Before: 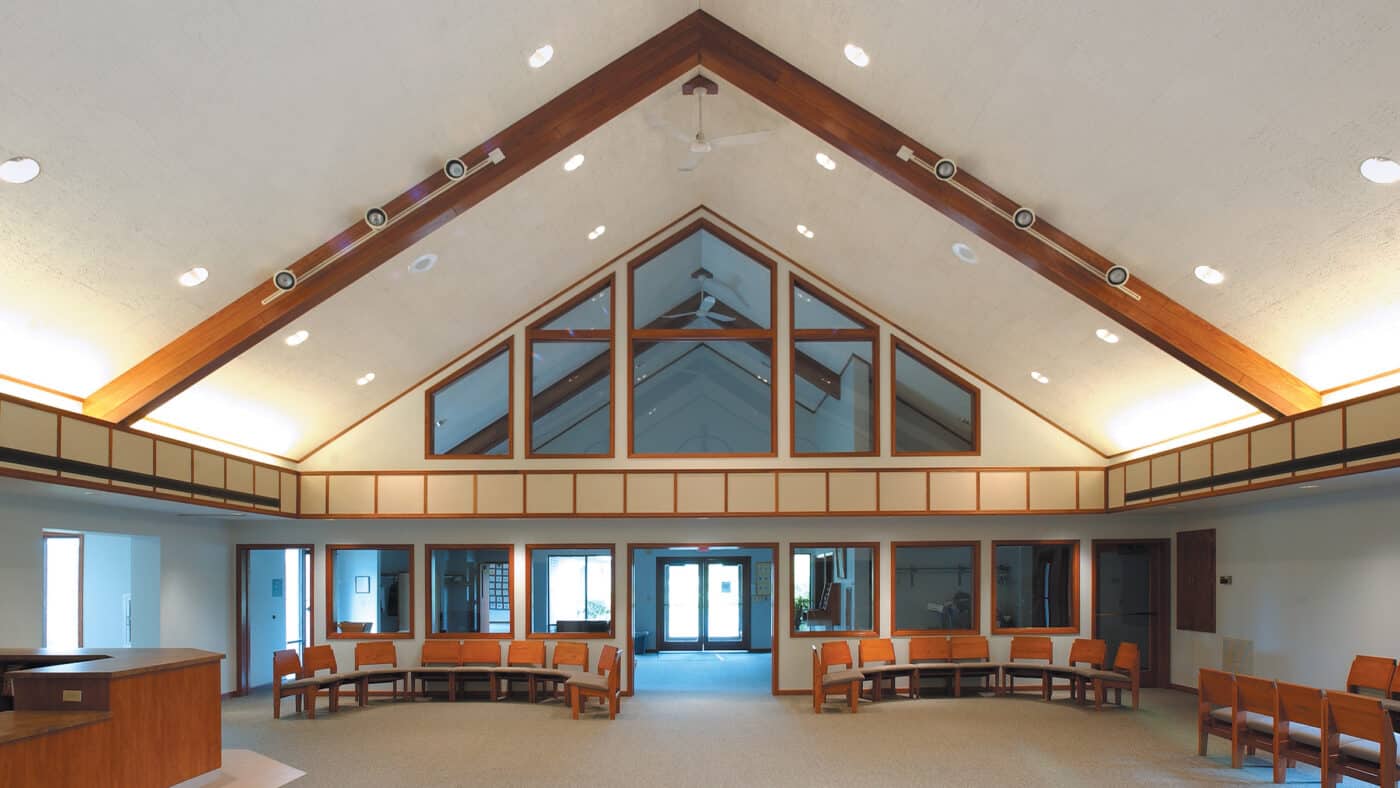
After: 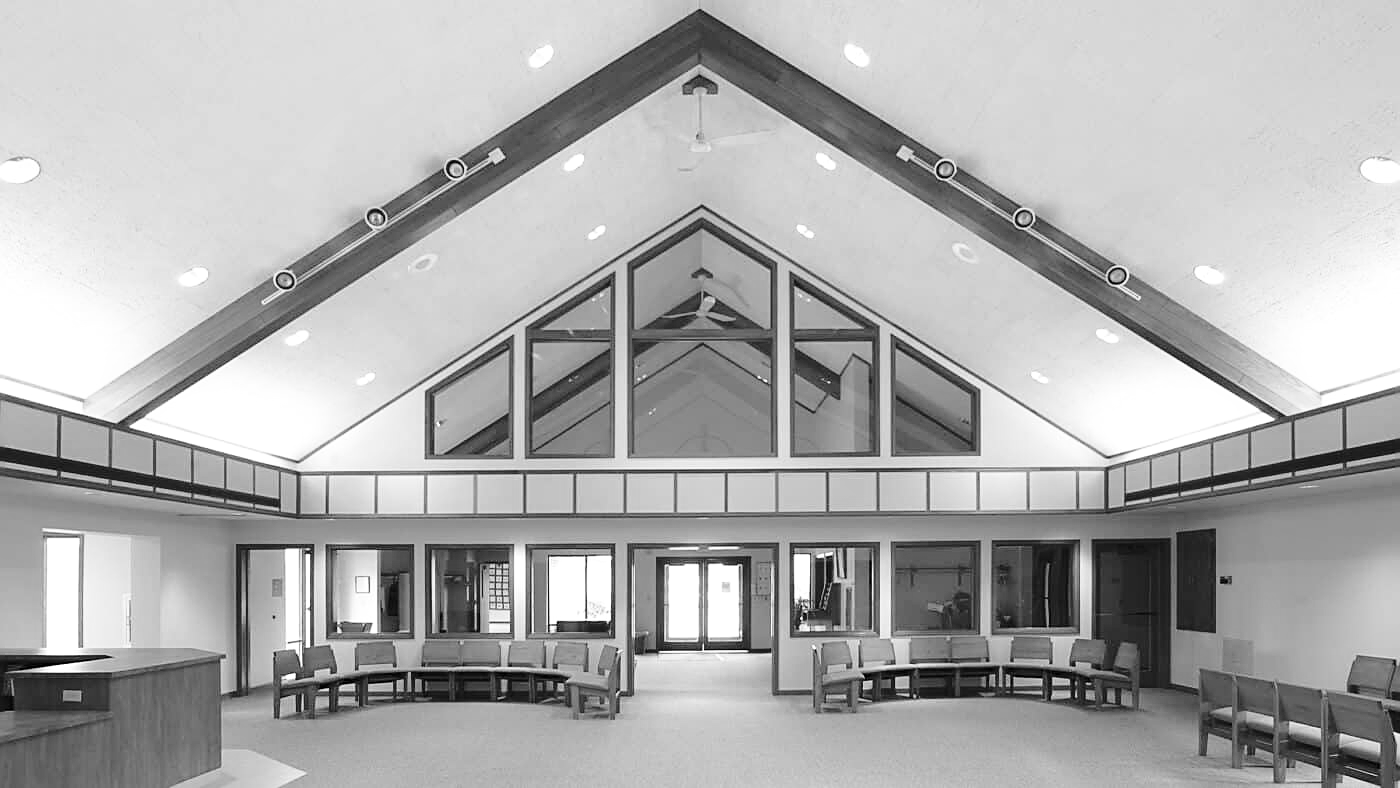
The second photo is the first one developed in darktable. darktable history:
color correction: highlights a* -0.182, highlights b* -0.124
shadows and highlights: shadows 10, white point adjustment 1, highlights -40
monochrome: on, module defaults
base curve: curves: ch0 [(0, 0) (0.028, 0.03) (0.121, 0.232) (0.46, 0.748) (0.859, 0.968) (1, 1)], preserve colors none
sharpen: on, module defaults
